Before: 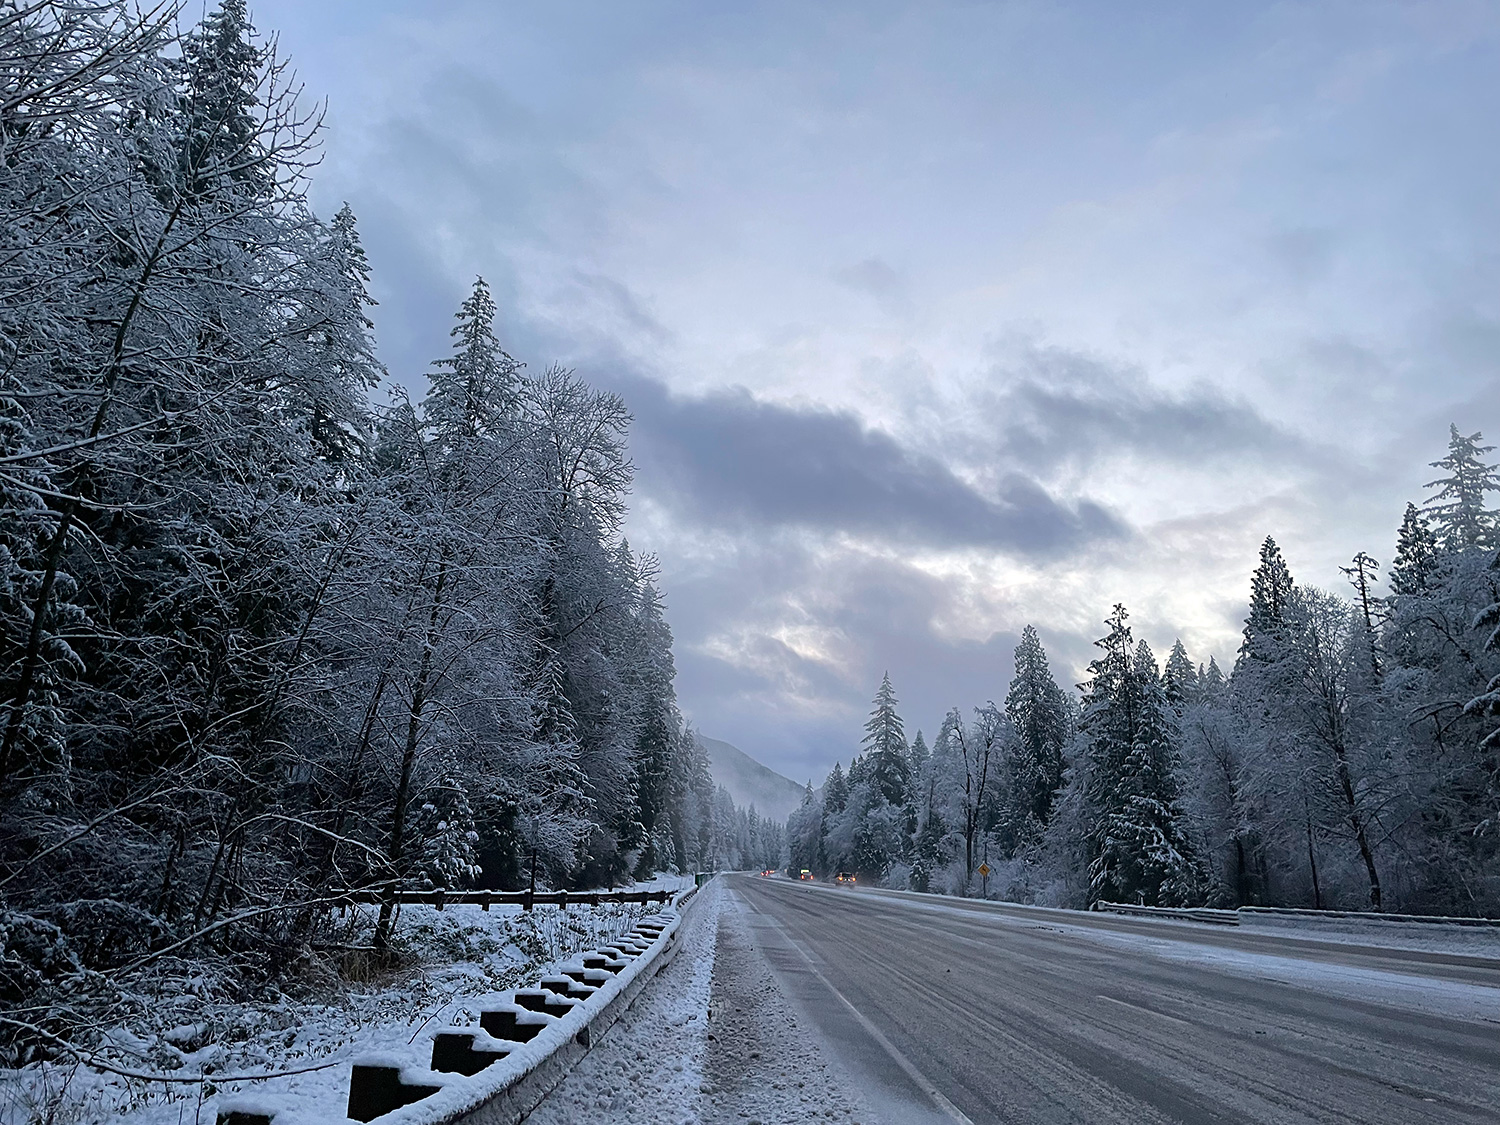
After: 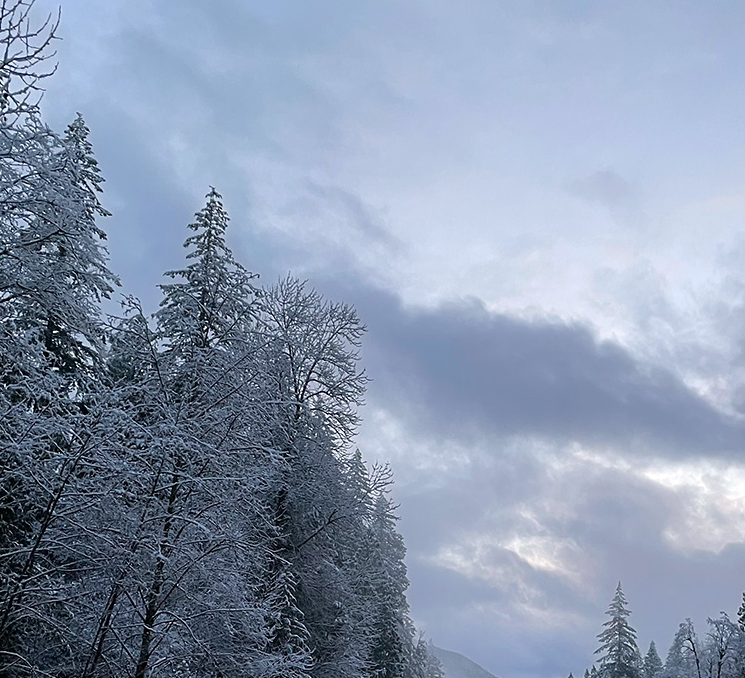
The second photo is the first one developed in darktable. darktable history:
crop: left 17.8%, top 7.92%, right 32.514%, bottom 31.802%
